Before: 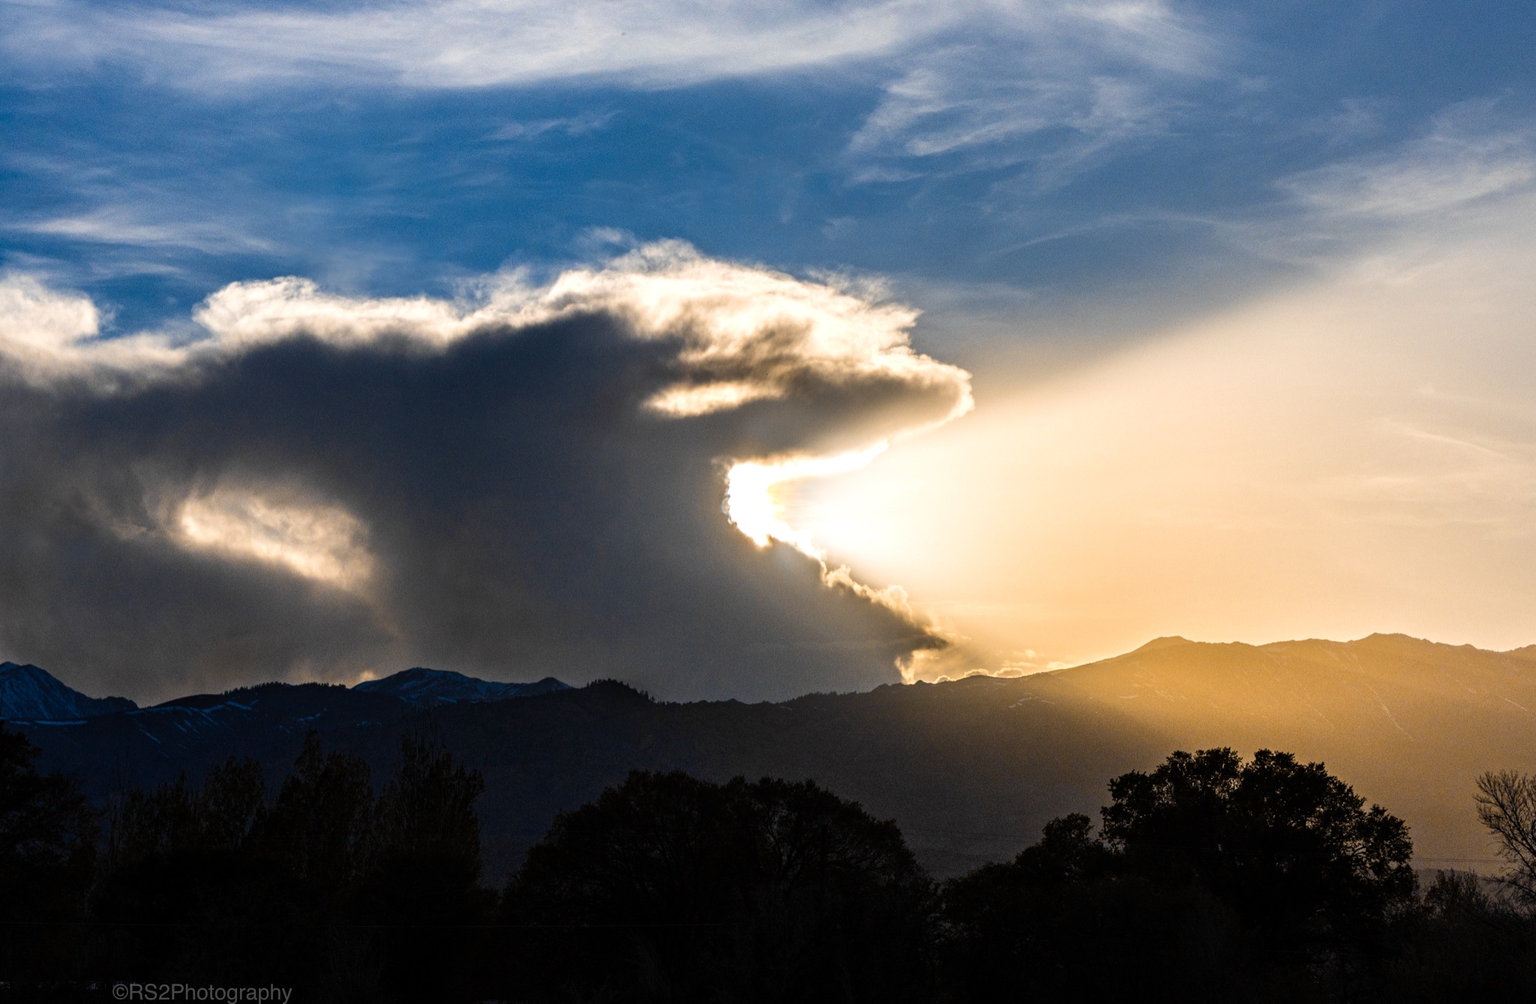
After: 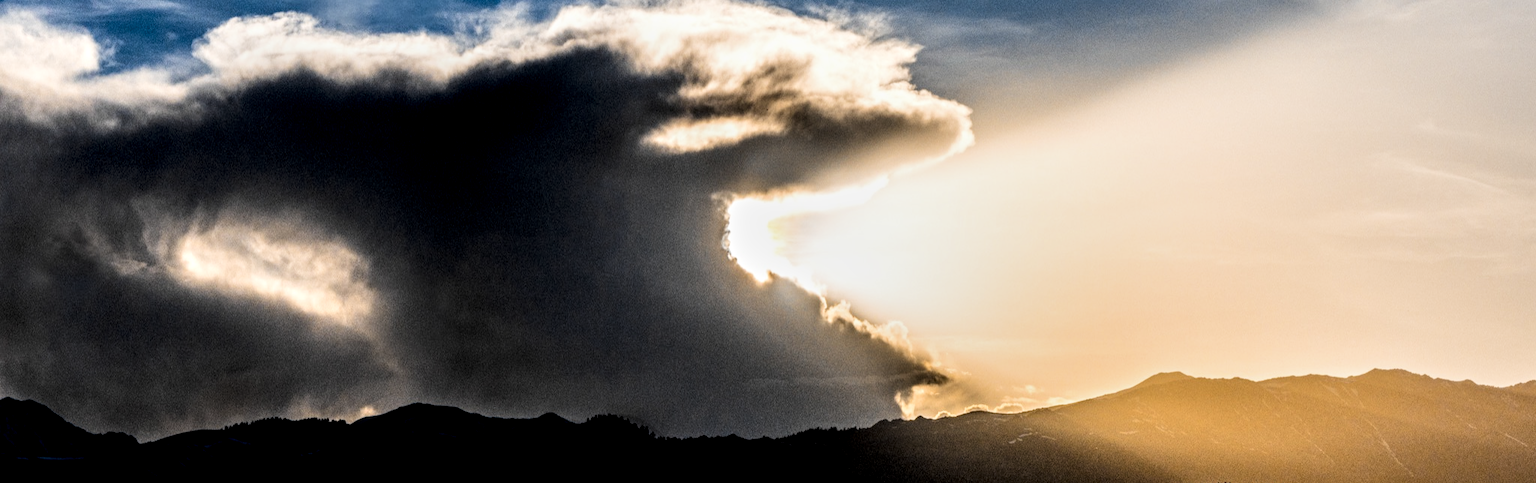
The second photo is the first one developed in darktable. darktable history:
crop and rotate: top 26.433%, bottom 25.466%
filmic rgb: black relative exposure -5.11 EV, white relative exposure 3.96 EV, hardness 2.9, contrast 1.41, highlights saturation mix -30.89%
local contrast: detail 160%
